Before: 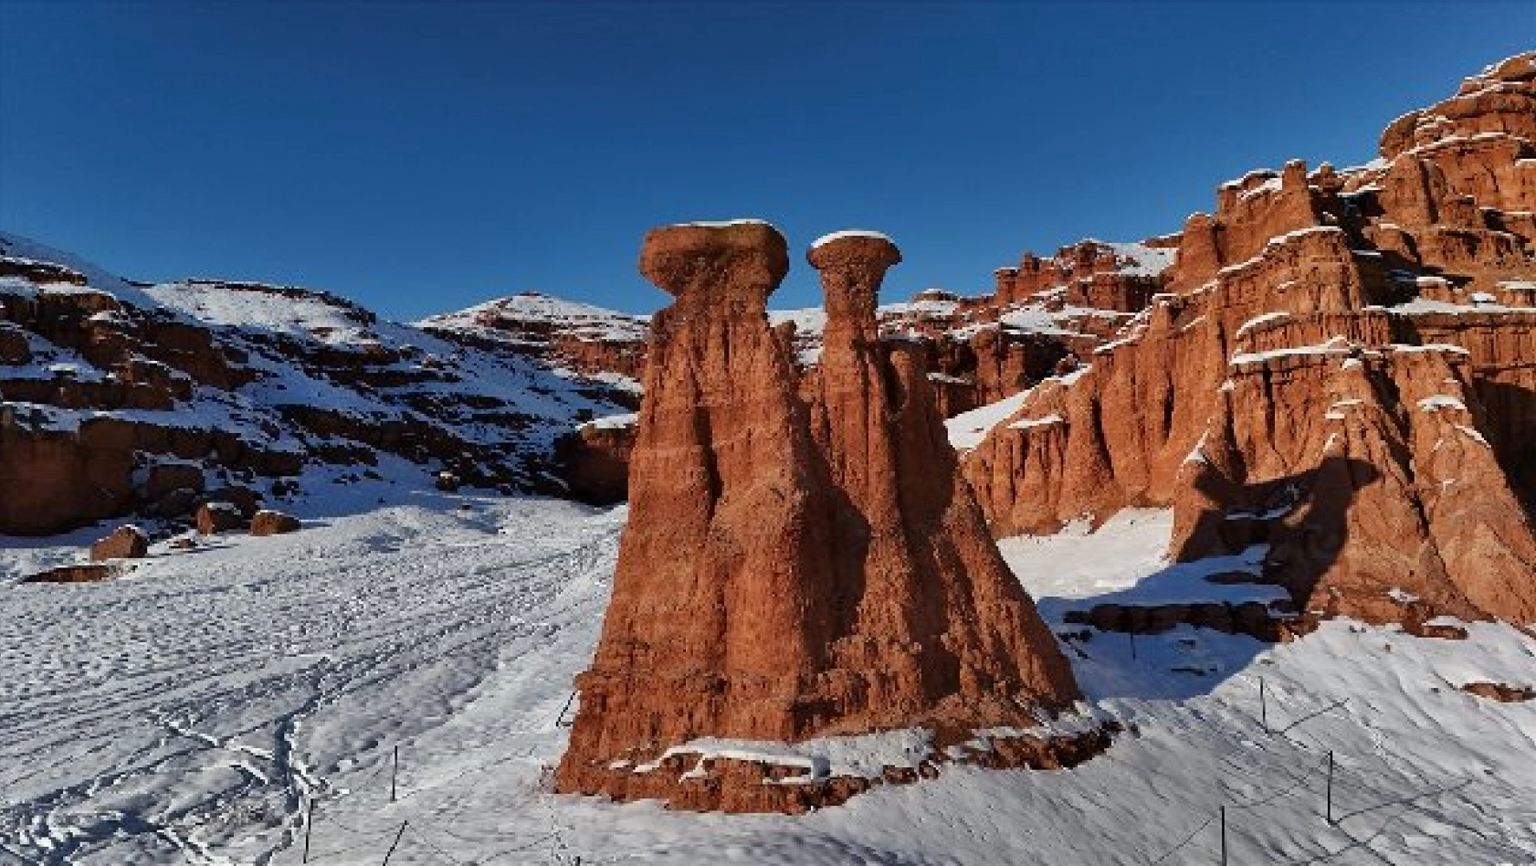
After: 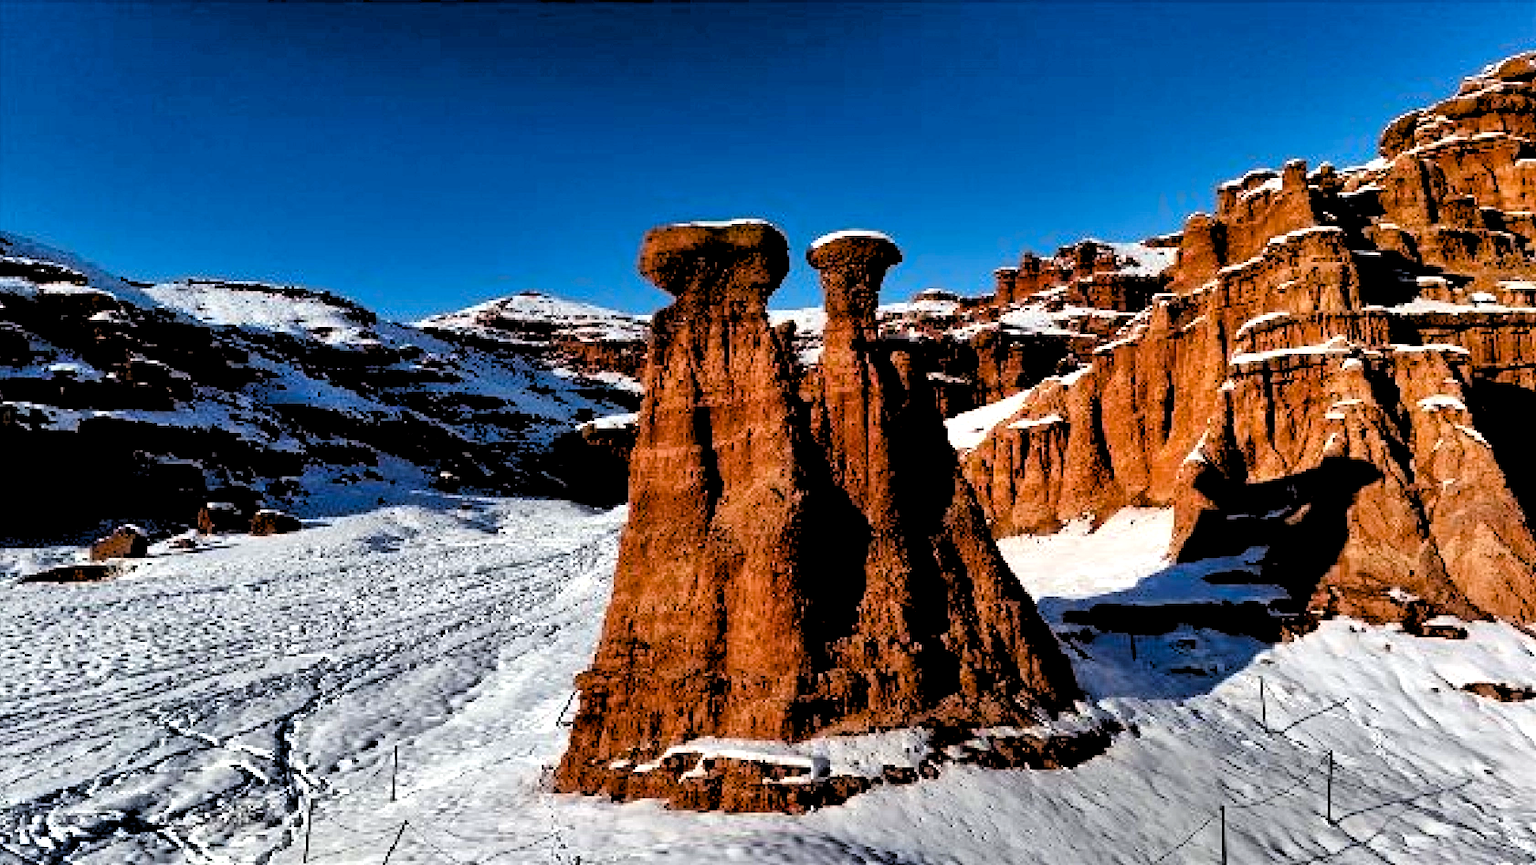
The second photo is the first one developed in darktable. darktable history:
color balance rgb: perceptual saturation grading › global saturation 35%, perceptual saturation grading › highlights -25%, perceptual saturation grading › shadows 25%, global vibrance 10%
rgb levels: levels [[0.029, 0.461, 0.922], [0, 0.5, 1], [0, 0.5, 1]]
tone equalizer: -8 EV -0.75 EV, -7 EV -0.7 EV, -6 EV -0.6 EV, -5 EV -0.4 EV, -3 EV 0.4 EV, -2 EV 0.6 EV, -1 EV 0.7 EV, +0 EV 0.75 EV, edges refinement/feathering 500, mask exposure compensation -1.57 EV, preserve details no
